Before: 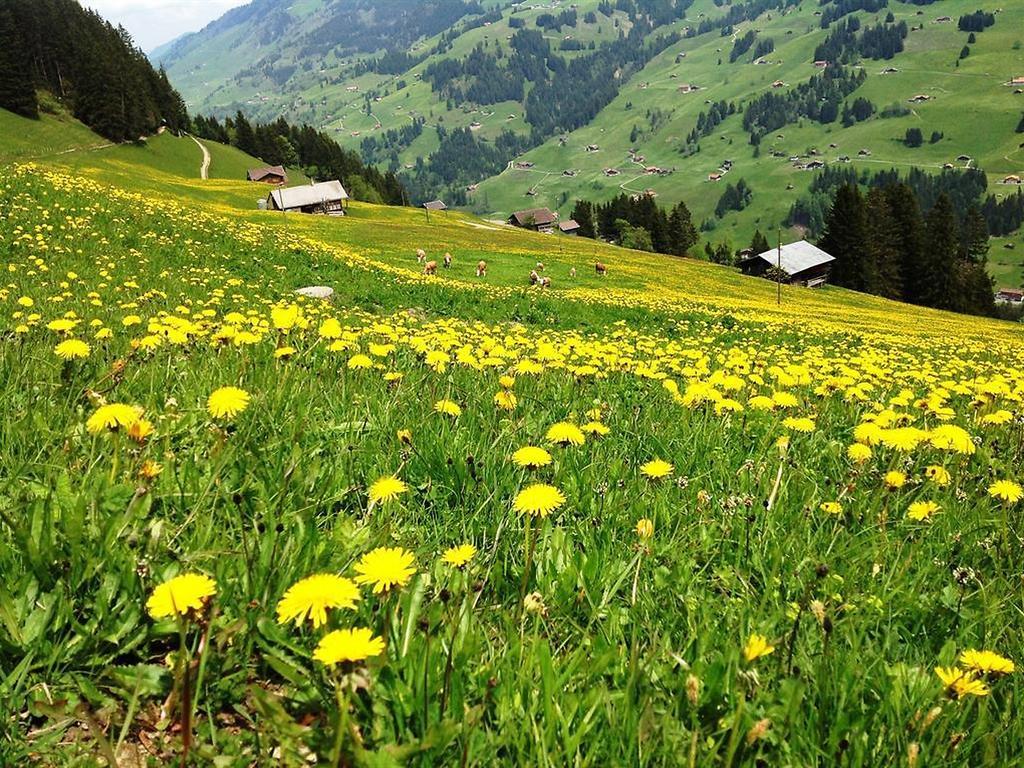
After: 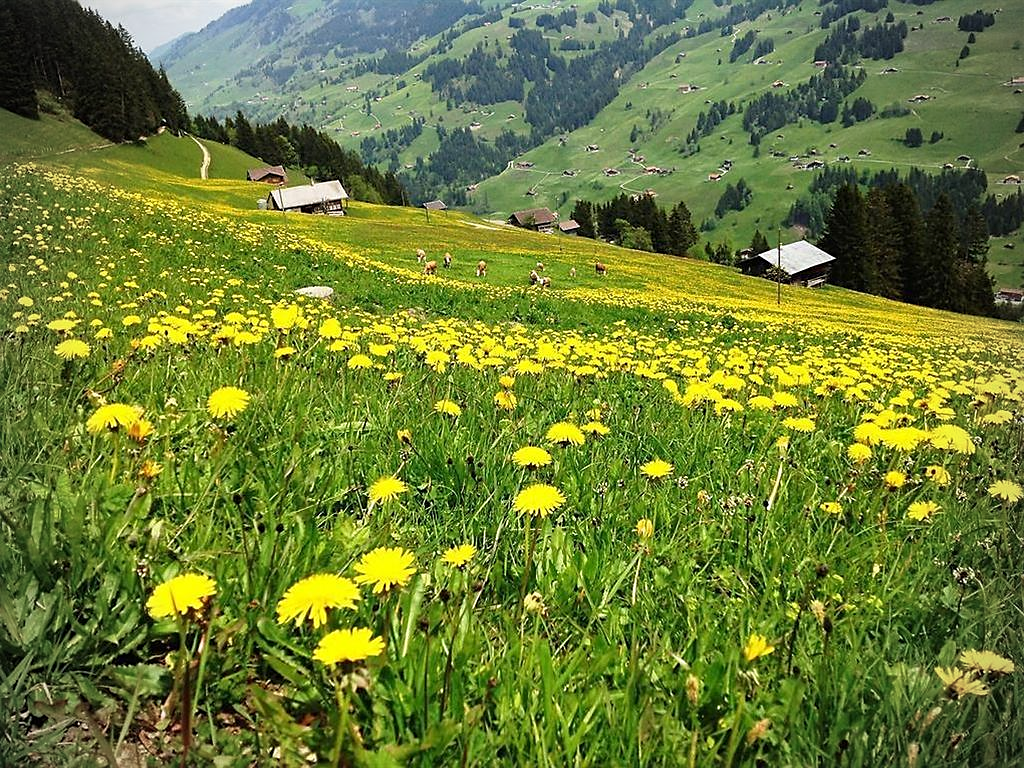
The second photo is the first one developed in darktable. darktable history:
sharpen: radius 1.864, amount 0.398, threshold 1.271
vignetting: on, module defaults
